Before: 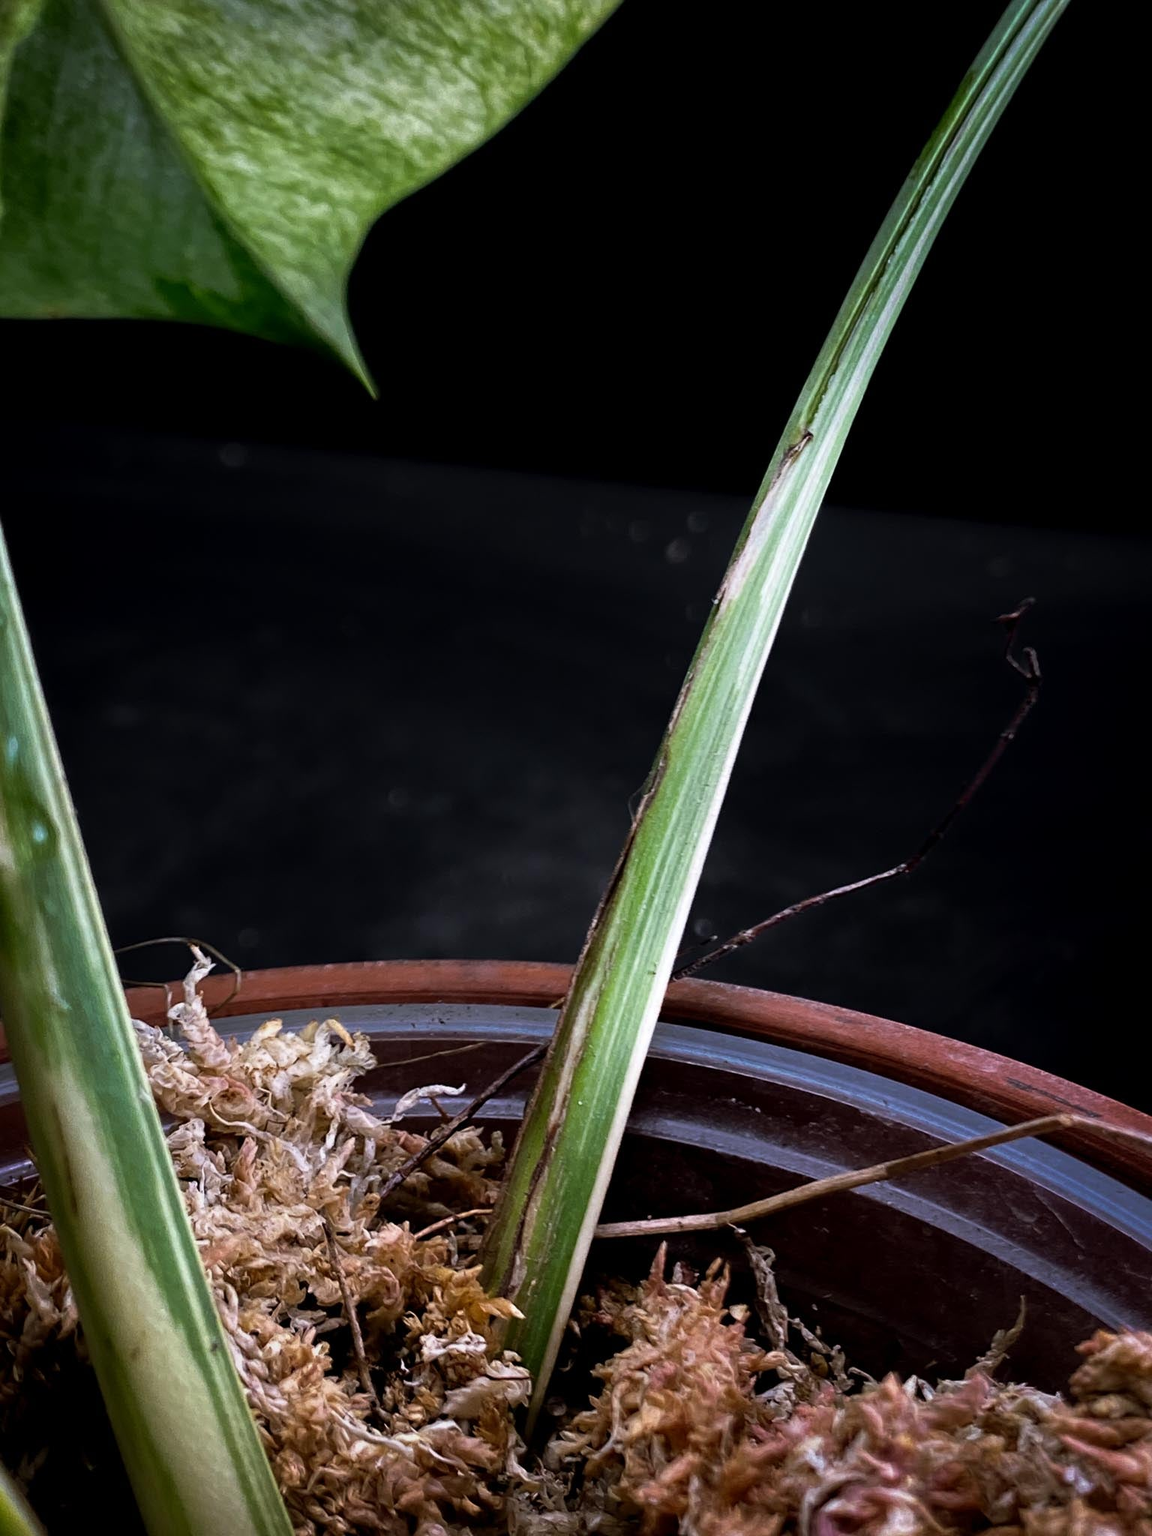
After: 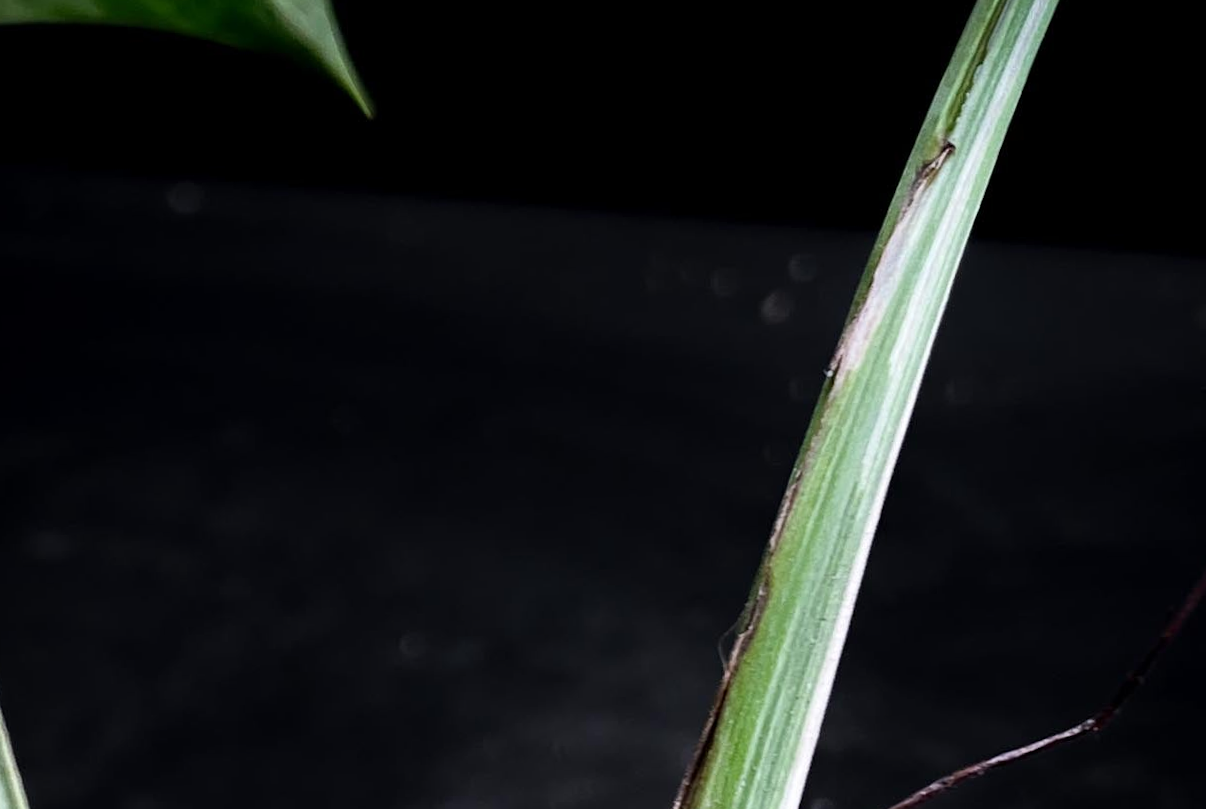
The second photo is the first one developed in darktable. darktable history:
crop: left 7.036%, top 18.398%, right 14.379%, bottom 40.043%
rotate and perspective: rotation -1.32°, lens shift (horizontal) -0.031, crop left 0.015, crop right 0.985, crop top 0.047, crop bottom 0.982
